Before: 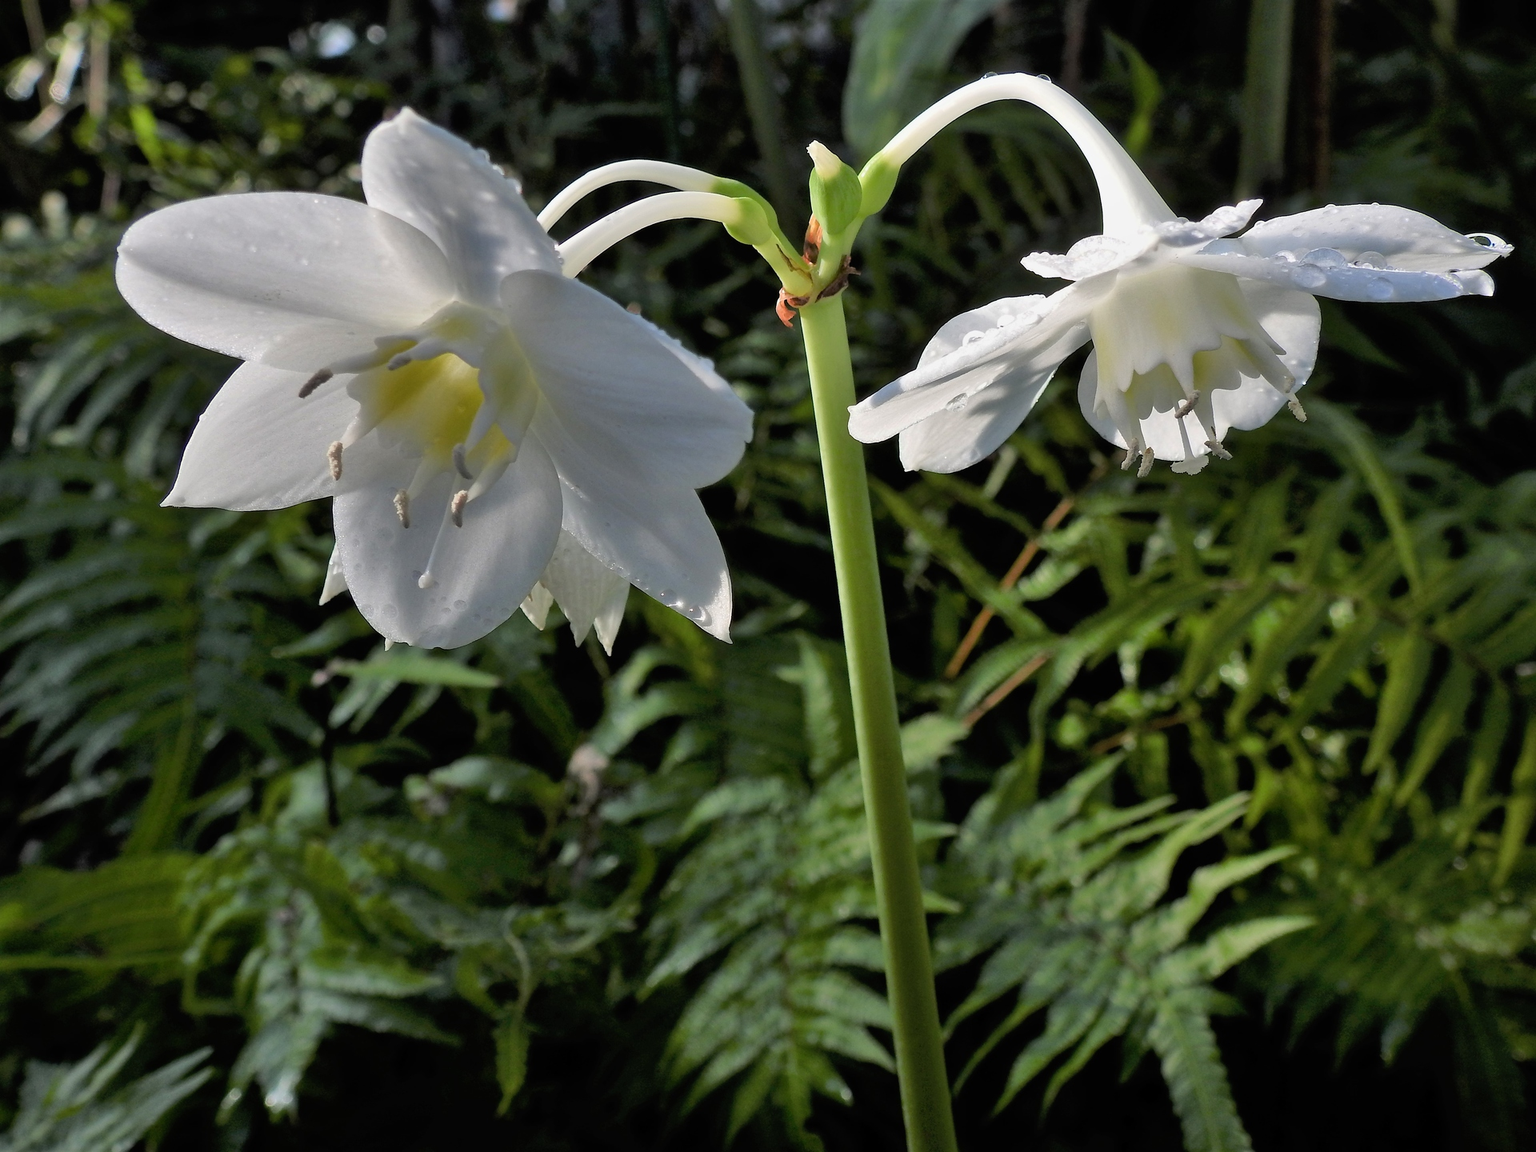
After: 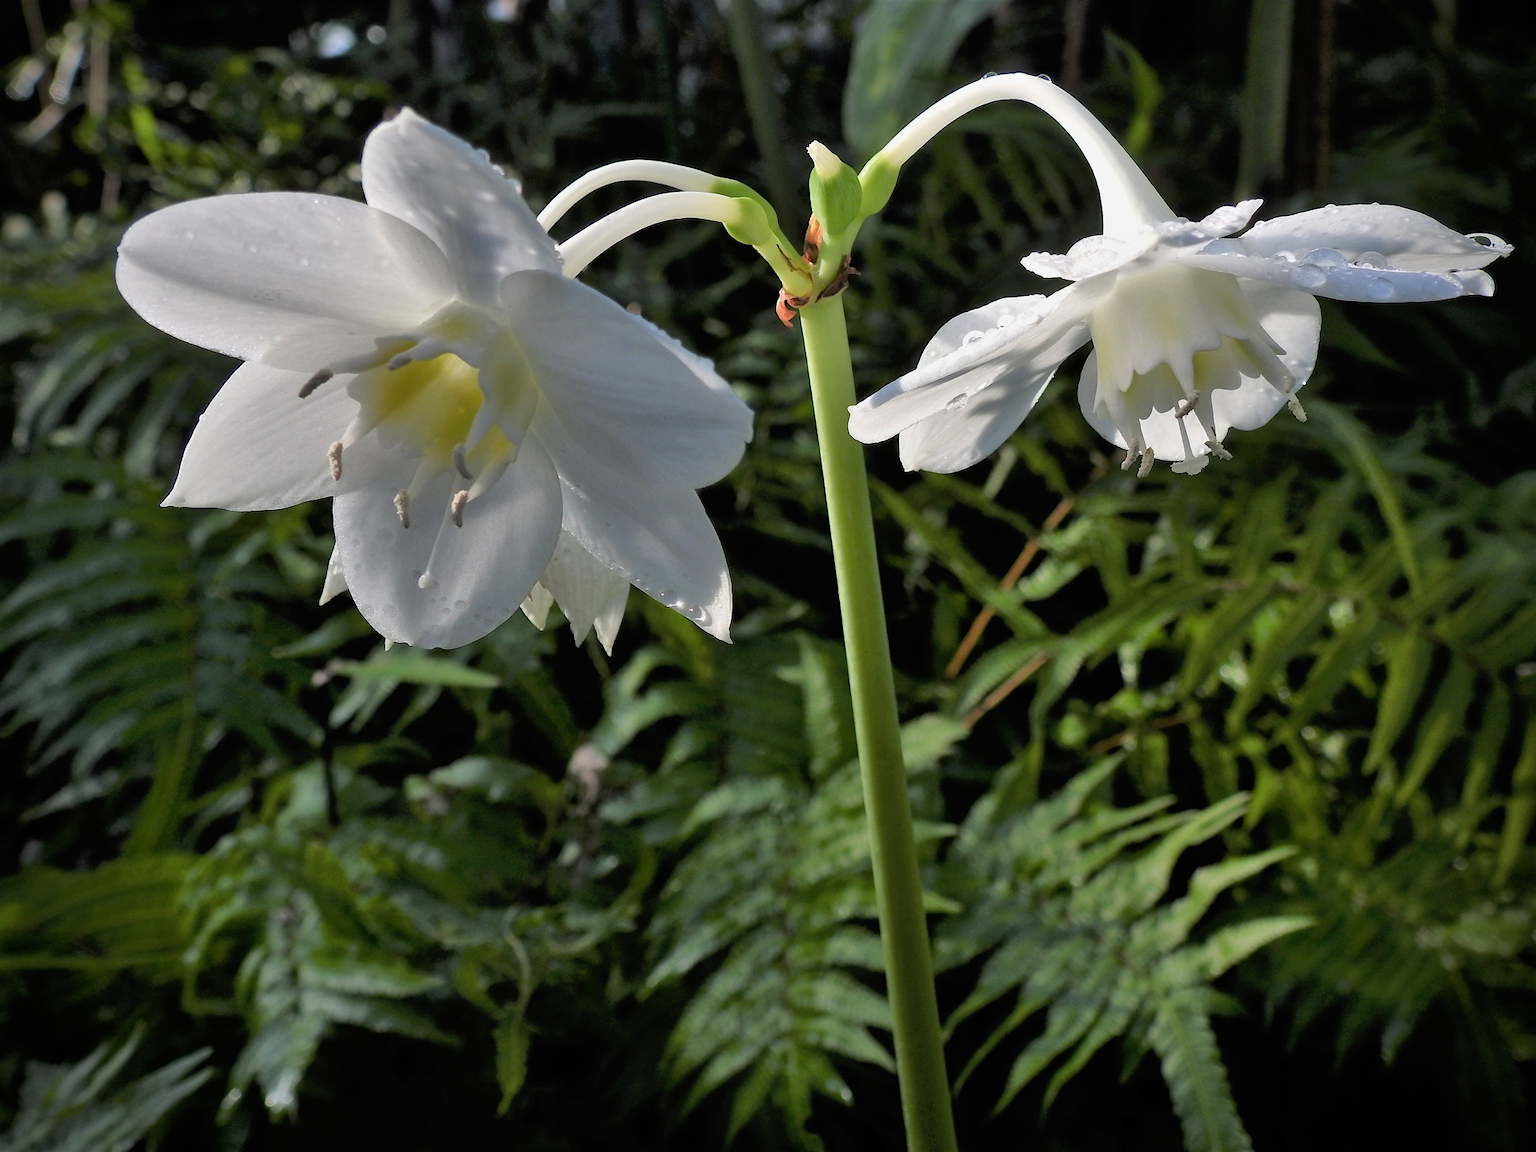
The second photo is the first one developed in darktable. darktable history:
vignetting: fall-off start 87.65%, fall-off radius 25.01%, saturation -0.026
